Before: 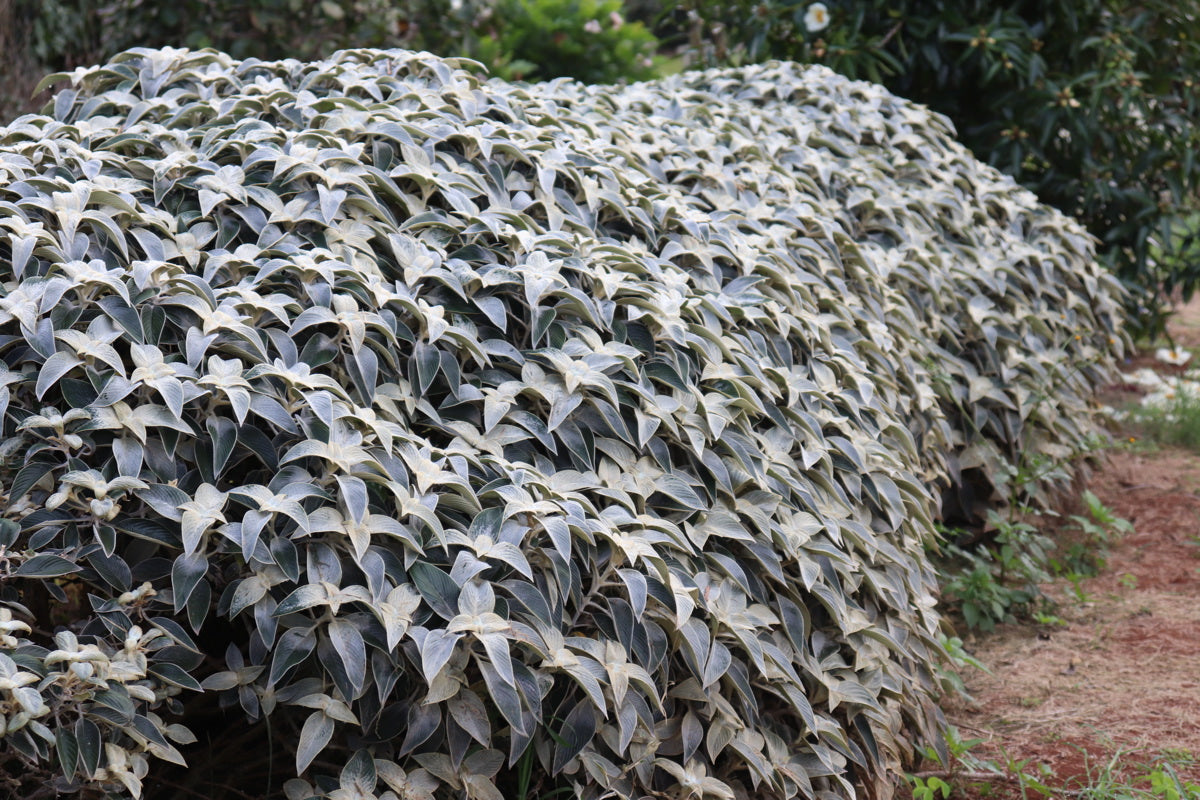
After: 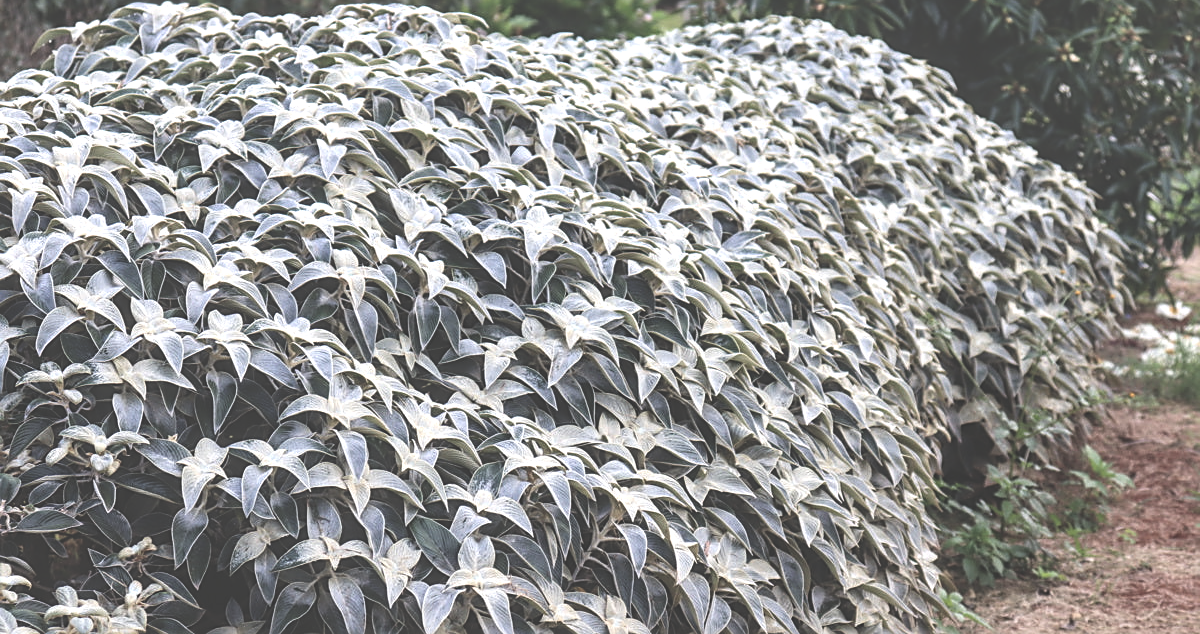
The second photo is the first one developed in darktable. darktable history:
crop and rotate: top 5.663%, bottom 14.989%
local contrast: highlights 60%, shadows 62%, detail 160%
exposure: black level correction -0.087, compensate highlight preservation false
sharpen: on, module defaults
contrast brightness saturation: contrast 0.08, saturation 0.019
